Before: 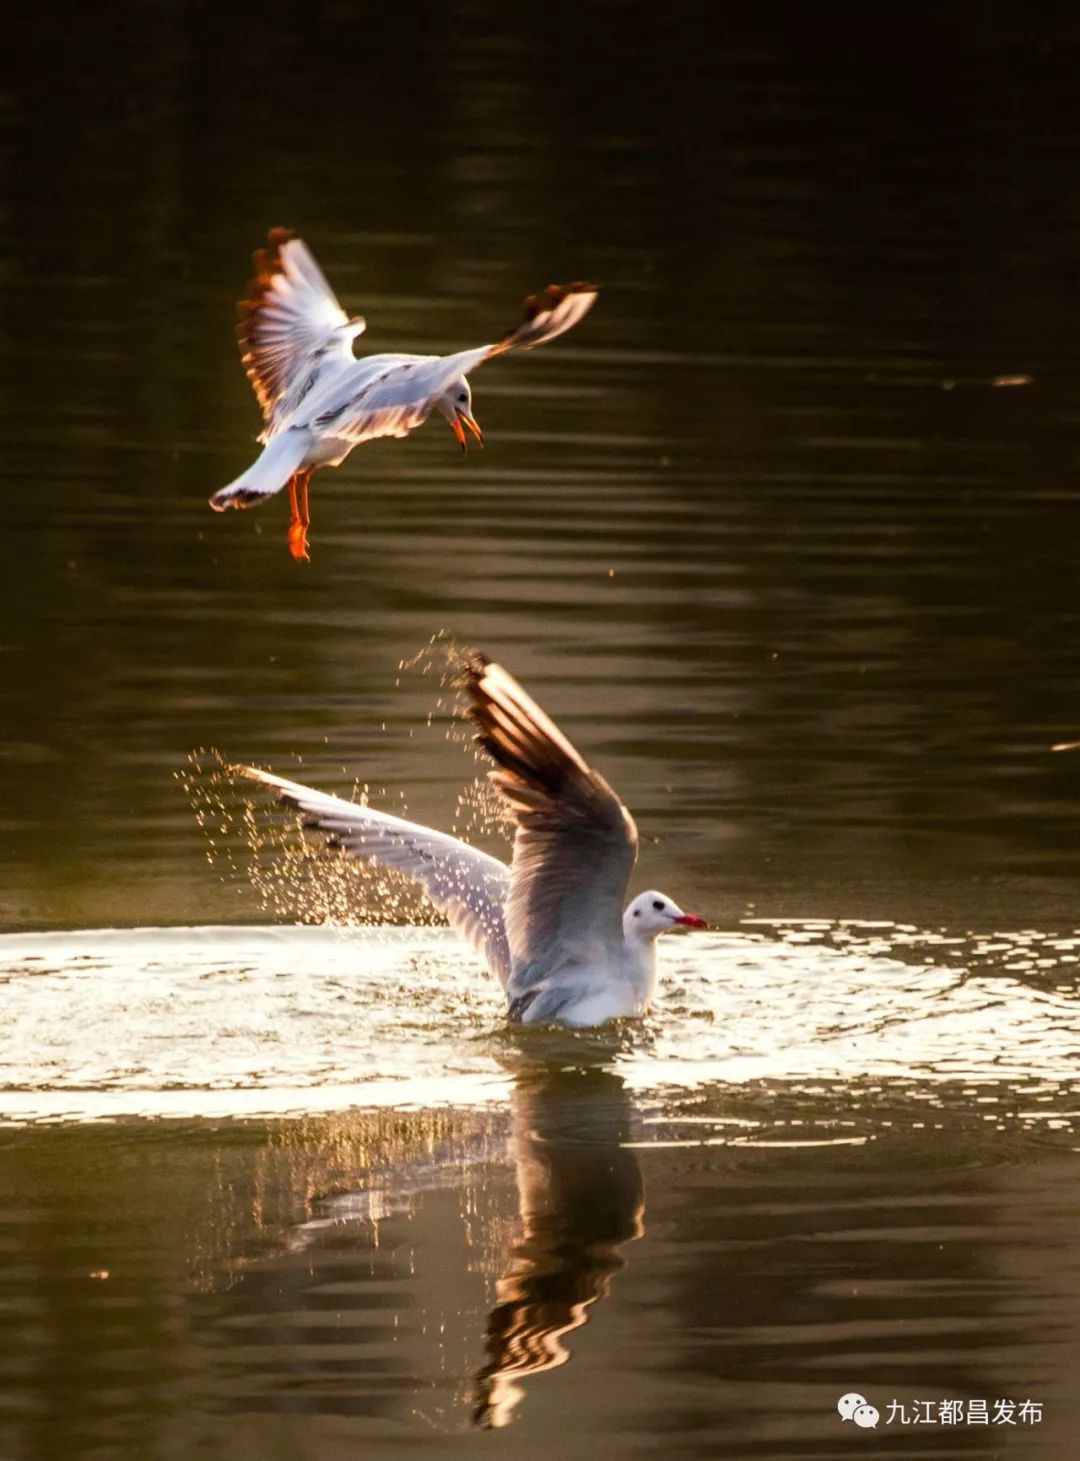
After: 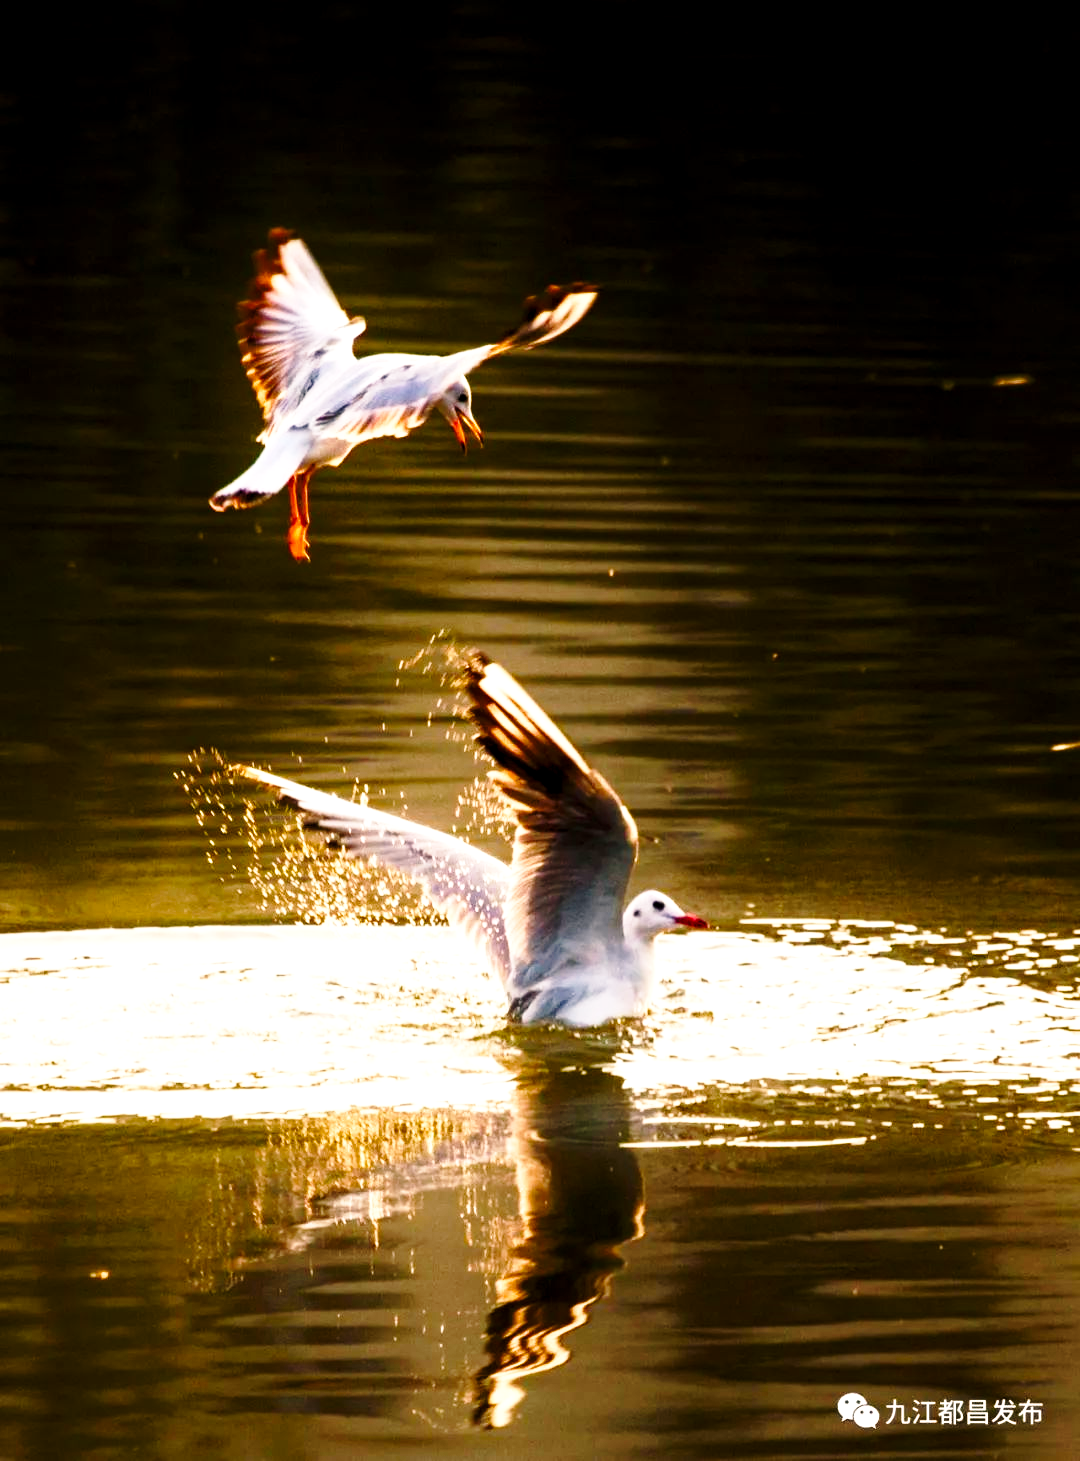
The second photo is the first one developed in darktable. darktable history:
color balance rgb: shadows lift › chroma 2%, shadows lift › hue 185.64°, power › luminance 1.48%, highlights gain › chroma 3%, highlights gain › hue 54.51°, global offset › luminance -0.4%, perceptual saturation grading › highlights -18.47%, perceptual saturation grading › mid-tones 6.62%, perceptual saturation grading › shadows 28.22%, perceptual brilliance grading › highlights 15.68%, perceptual brilliance grading › shadows -14.29%, global vibrance 25.96%, contrast 6.45%
base curve: curves: ch0 [(0, 0) (0.028, 0.03) (0.121, 0.232) (0.46, 0.748) (0.859, 0.968) (1, 1)], preserve colors none
